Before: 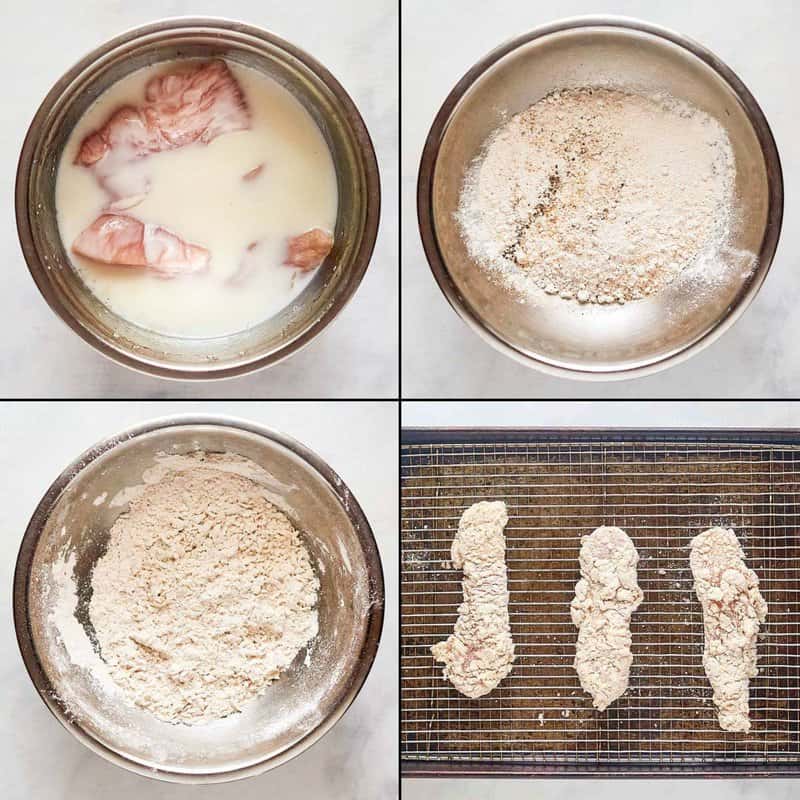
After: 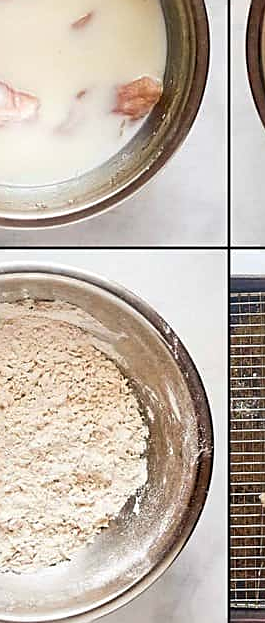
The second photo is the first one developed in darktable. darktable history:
crop and rotate: left 21.585%, top 19.076%, right 45.248%, bottom 2.977%
sharpen: on, module defaults
